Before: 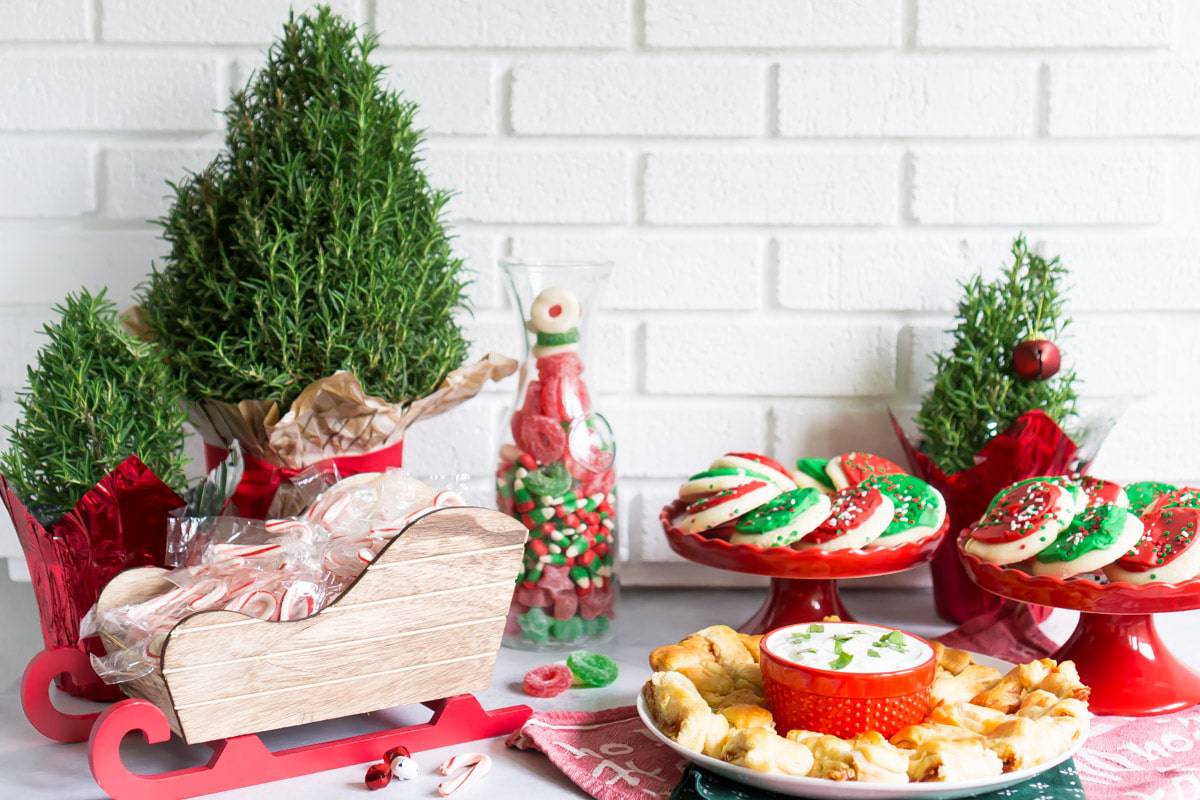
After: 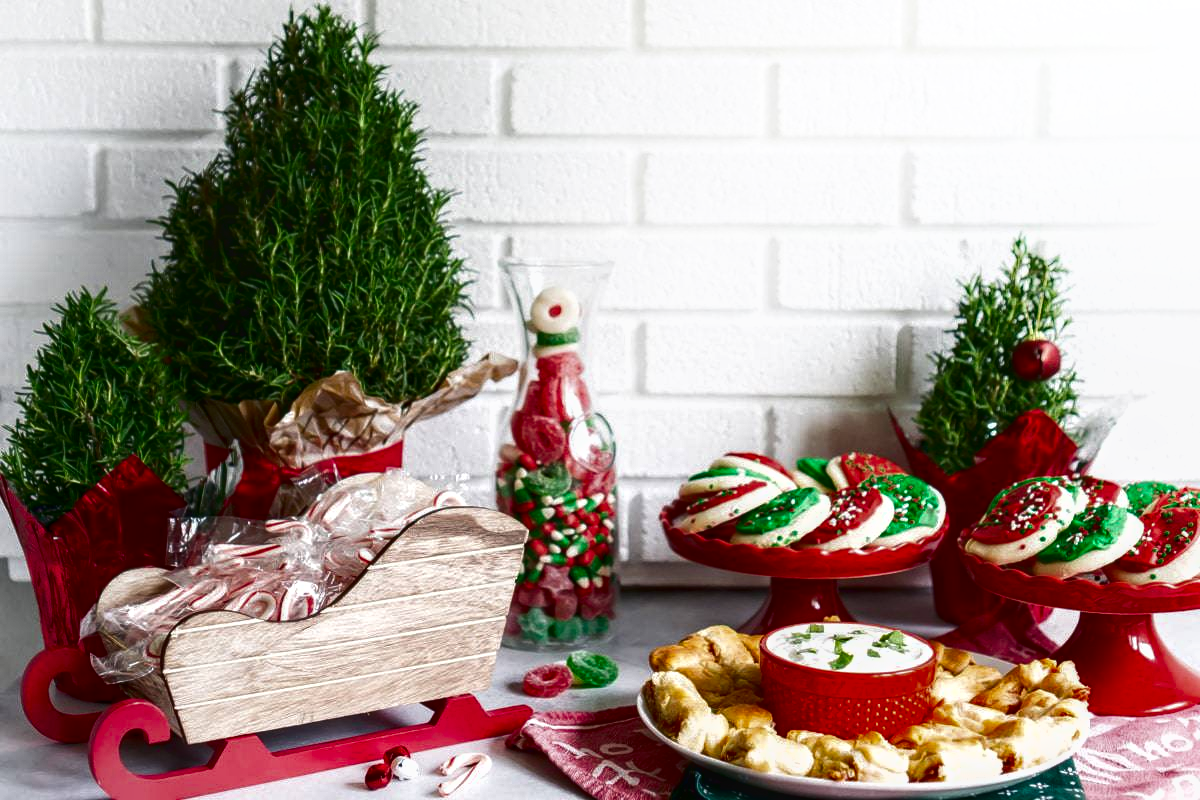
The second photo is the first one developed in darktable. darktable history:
local contrast: on, module defaults
shadows and highlights: shadows -40.17, highlights 63.04, soften with gaussian
exposure: exposure 0.132 EV, compensate highlight preservation false
contrast brightness saturation: brightness -0.54
